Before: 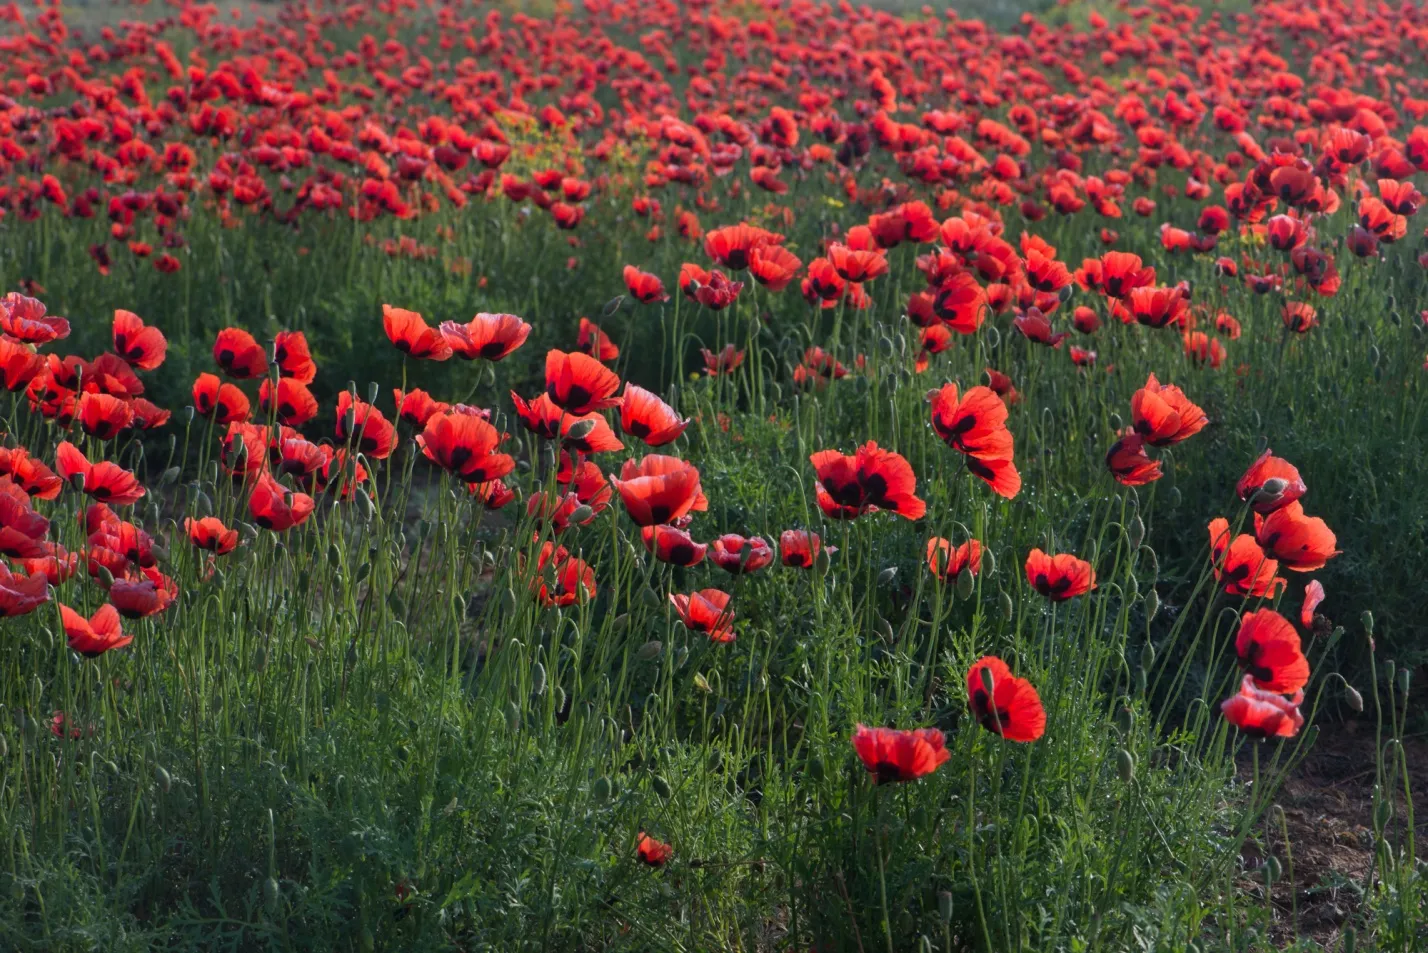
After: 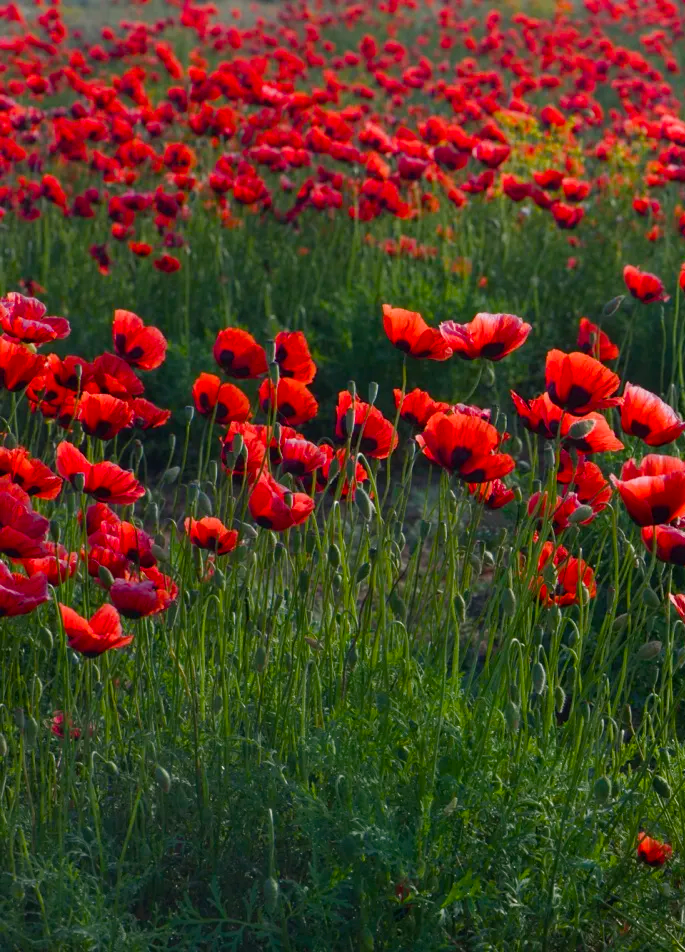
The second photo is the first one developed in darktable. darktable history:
crop and rotate: left 0.023%, top 0%, right 51.943%
color balance rgb: highlights gain › chroma 0.11%, highlights gain › hue 330.96°, perceptual saturation grading › global saturation 24.531%, perceptual saturation grading › highlights -24.371%, perceptual saturation grading › mid-tones 24.258%, perceptual saturation grading › shadows 39.113%
color correction: highlights b* 3.01
contrast equalizer: y [[0.5 ×4, 0.467, 0.376], [0.5 ×6], [0.5 ×6], [0 ×6], [0 ×6]], mix -0.19
